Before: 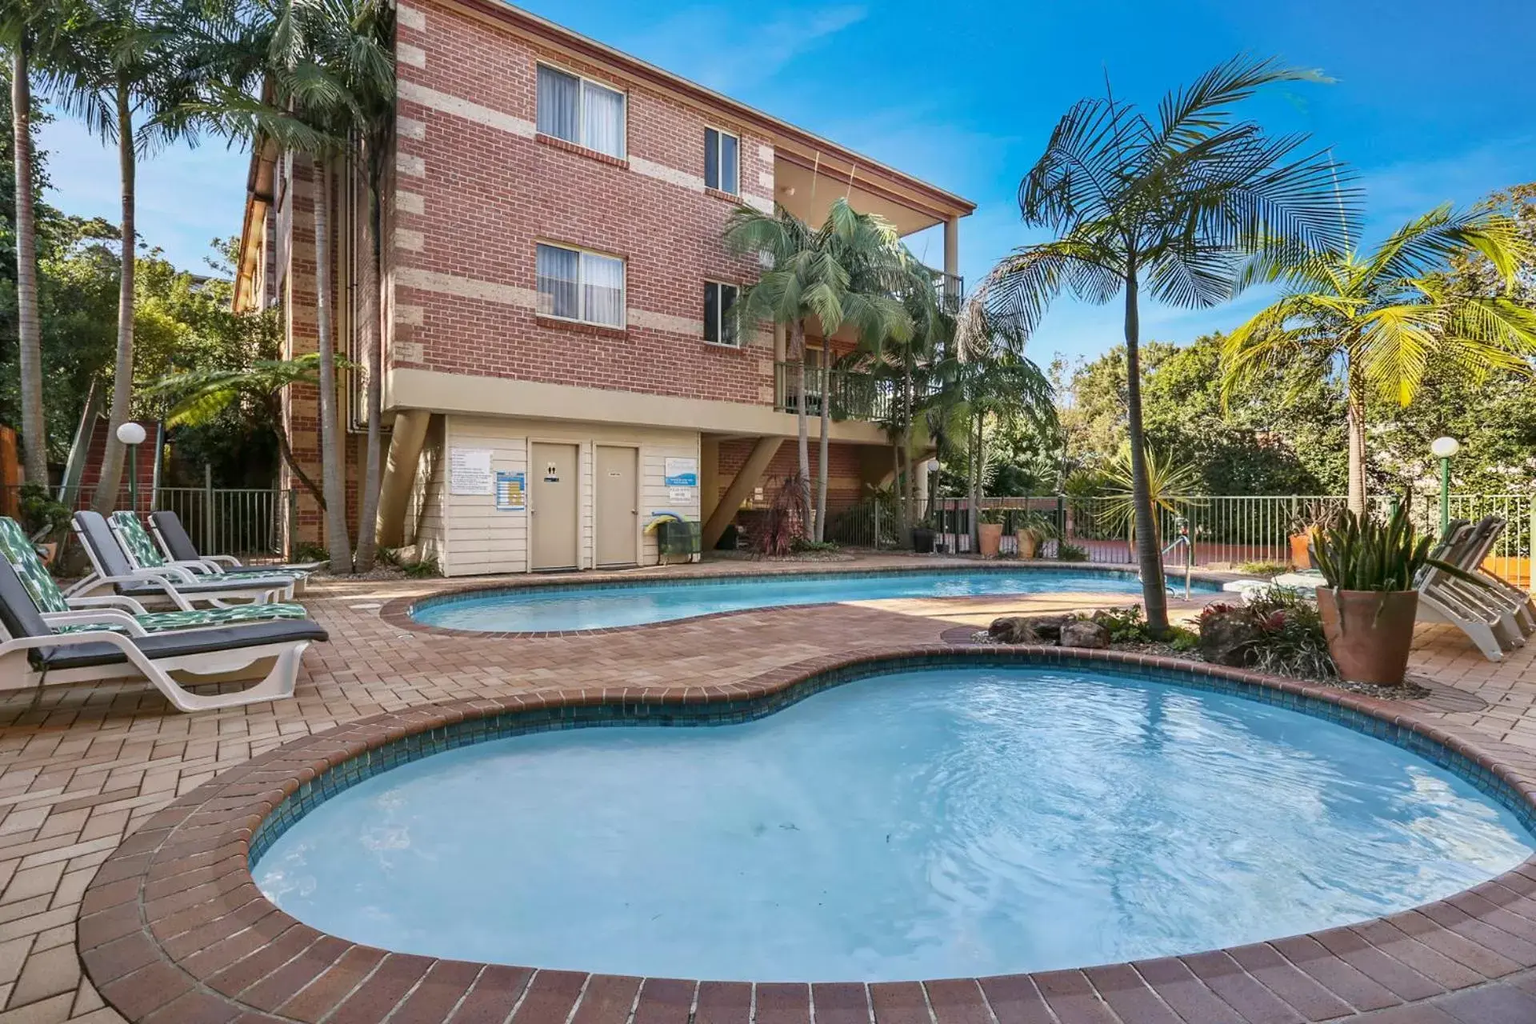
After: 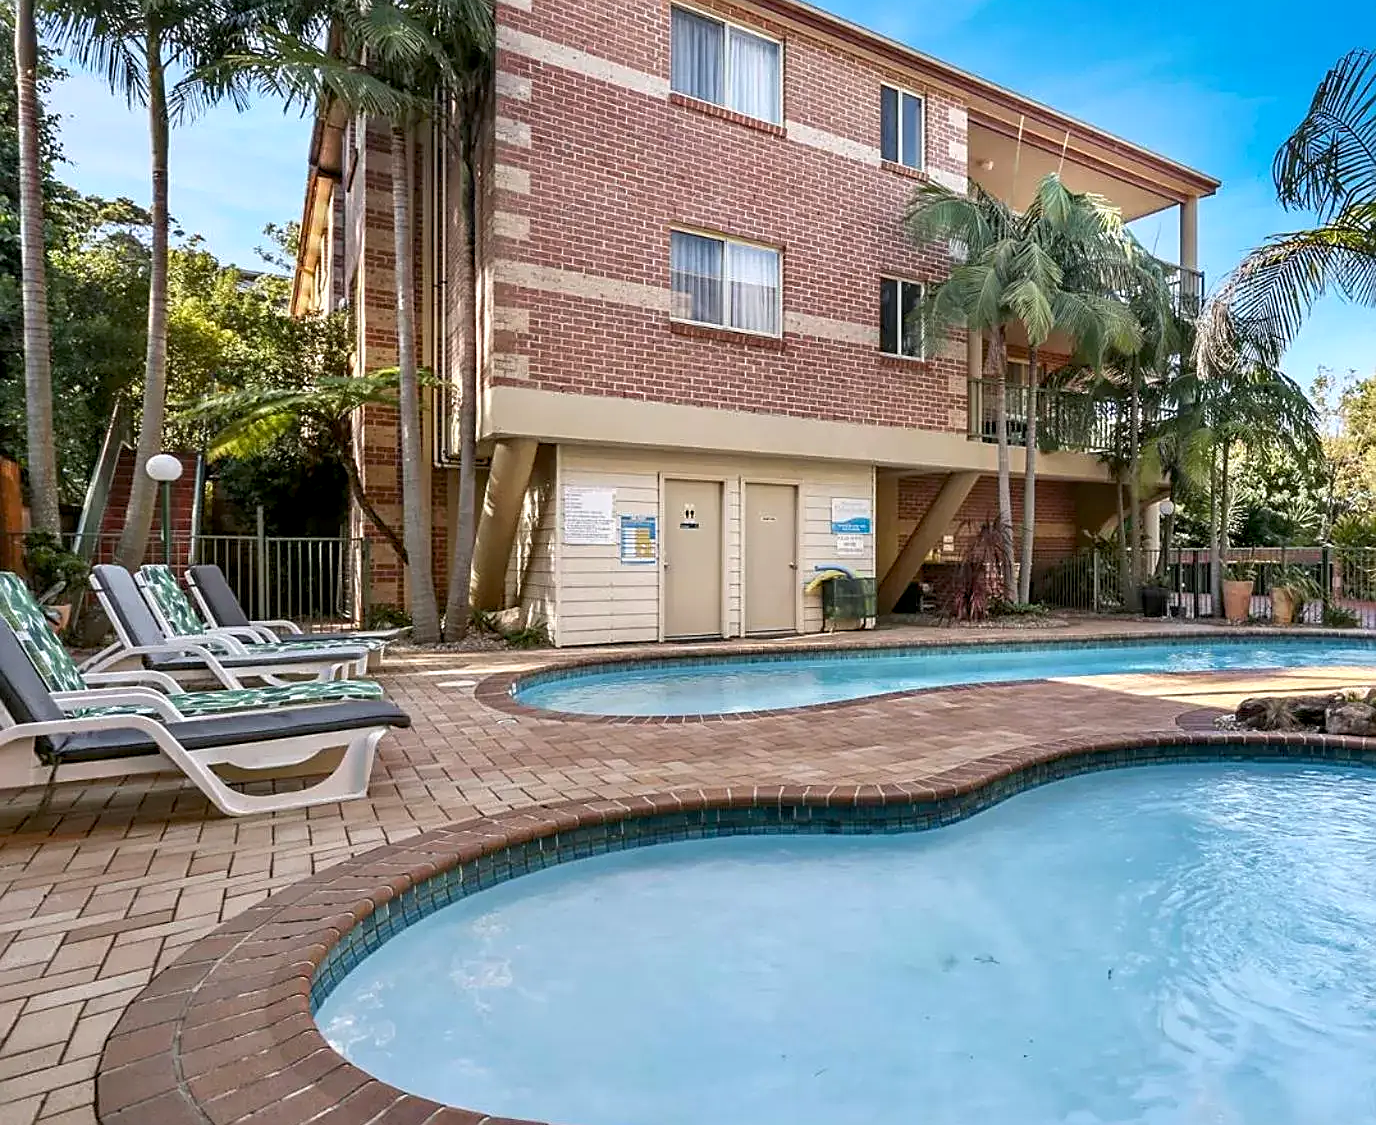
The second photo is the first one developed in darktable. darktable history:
exposure: black level correction 0.005, exposure 0.286 EV, compensate highlight preservation false
white balance: red 1, blue 1
sharpen: on, module defaults
crop: top 5.803%, right 27.864%, bottom 5.804%
levels: levels [0, 0.51, 1]
